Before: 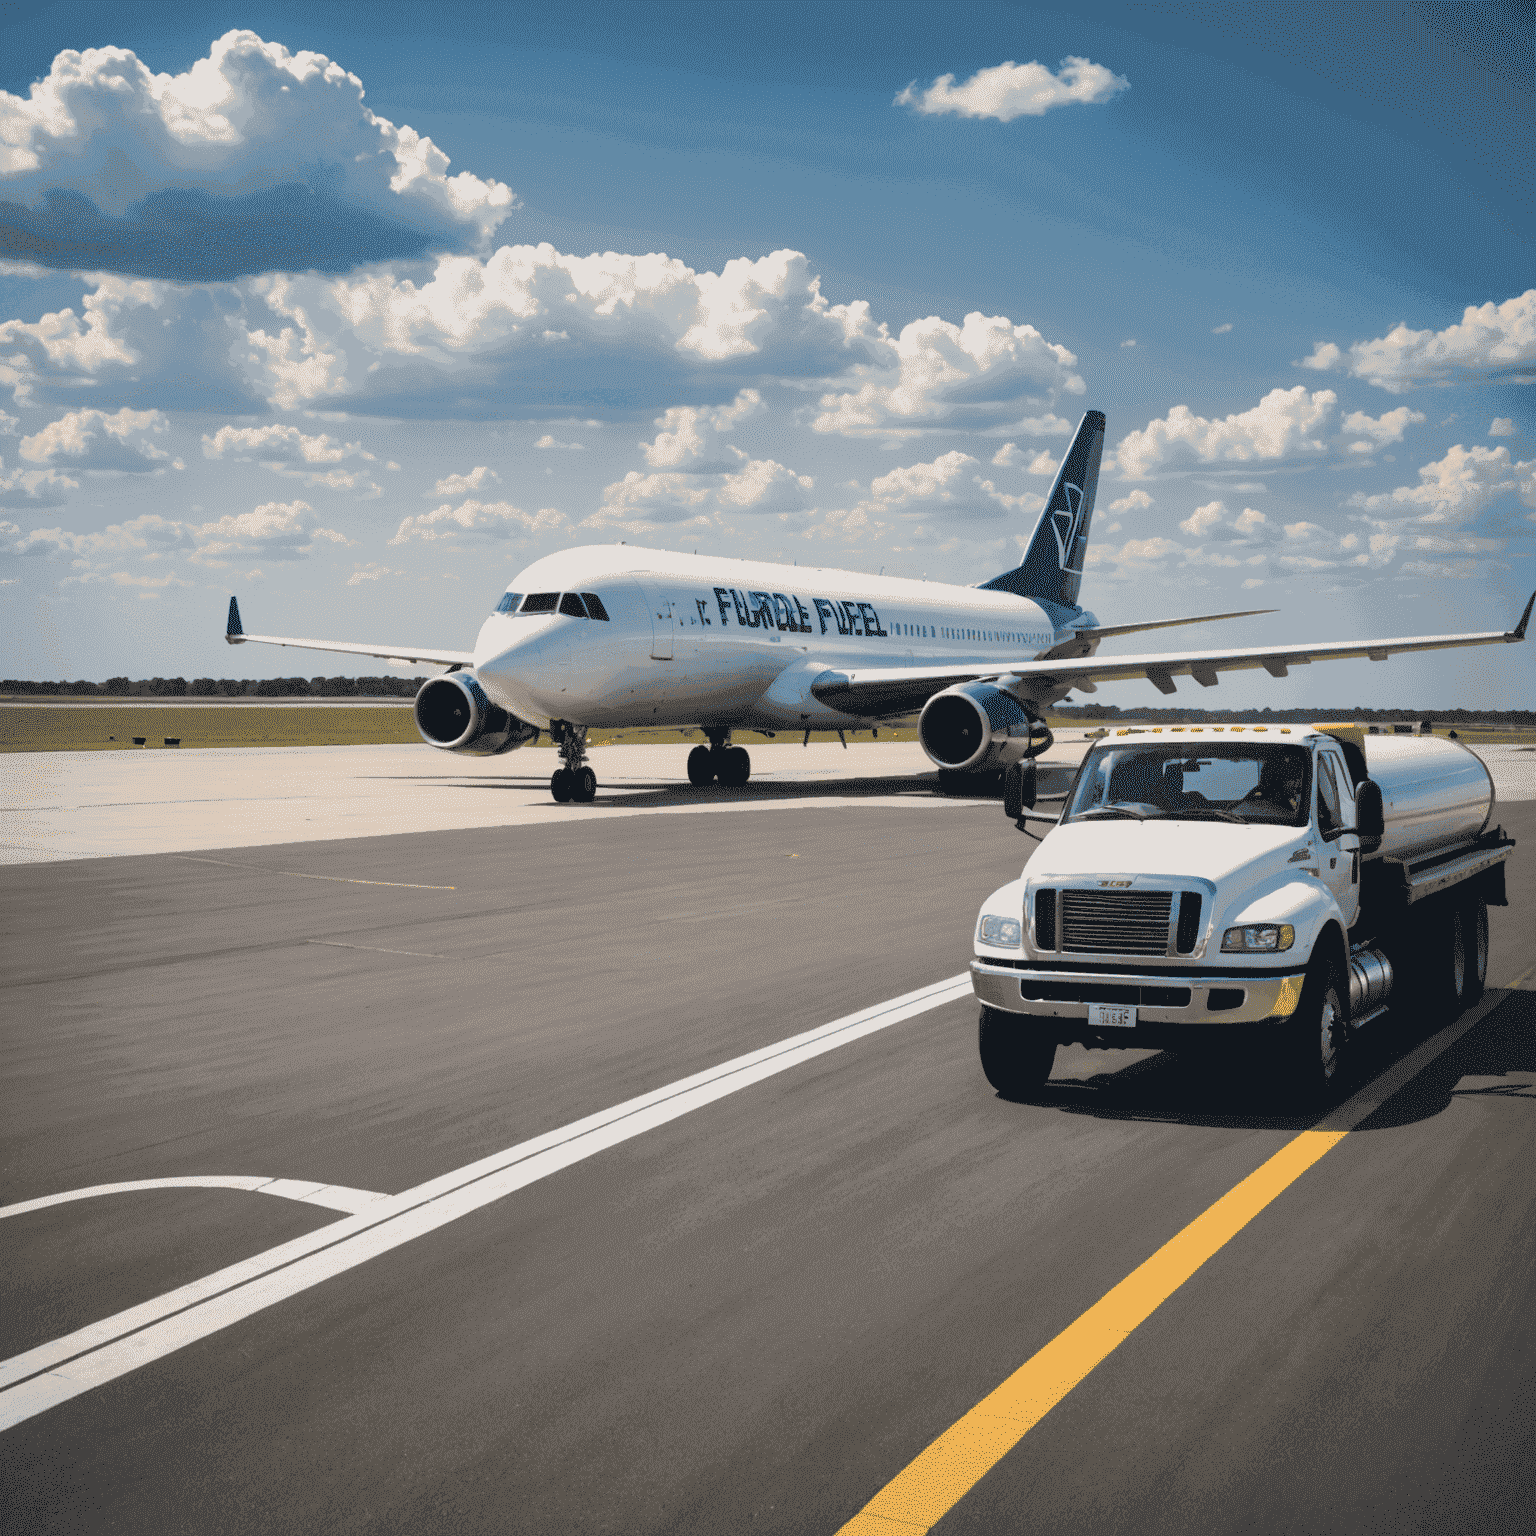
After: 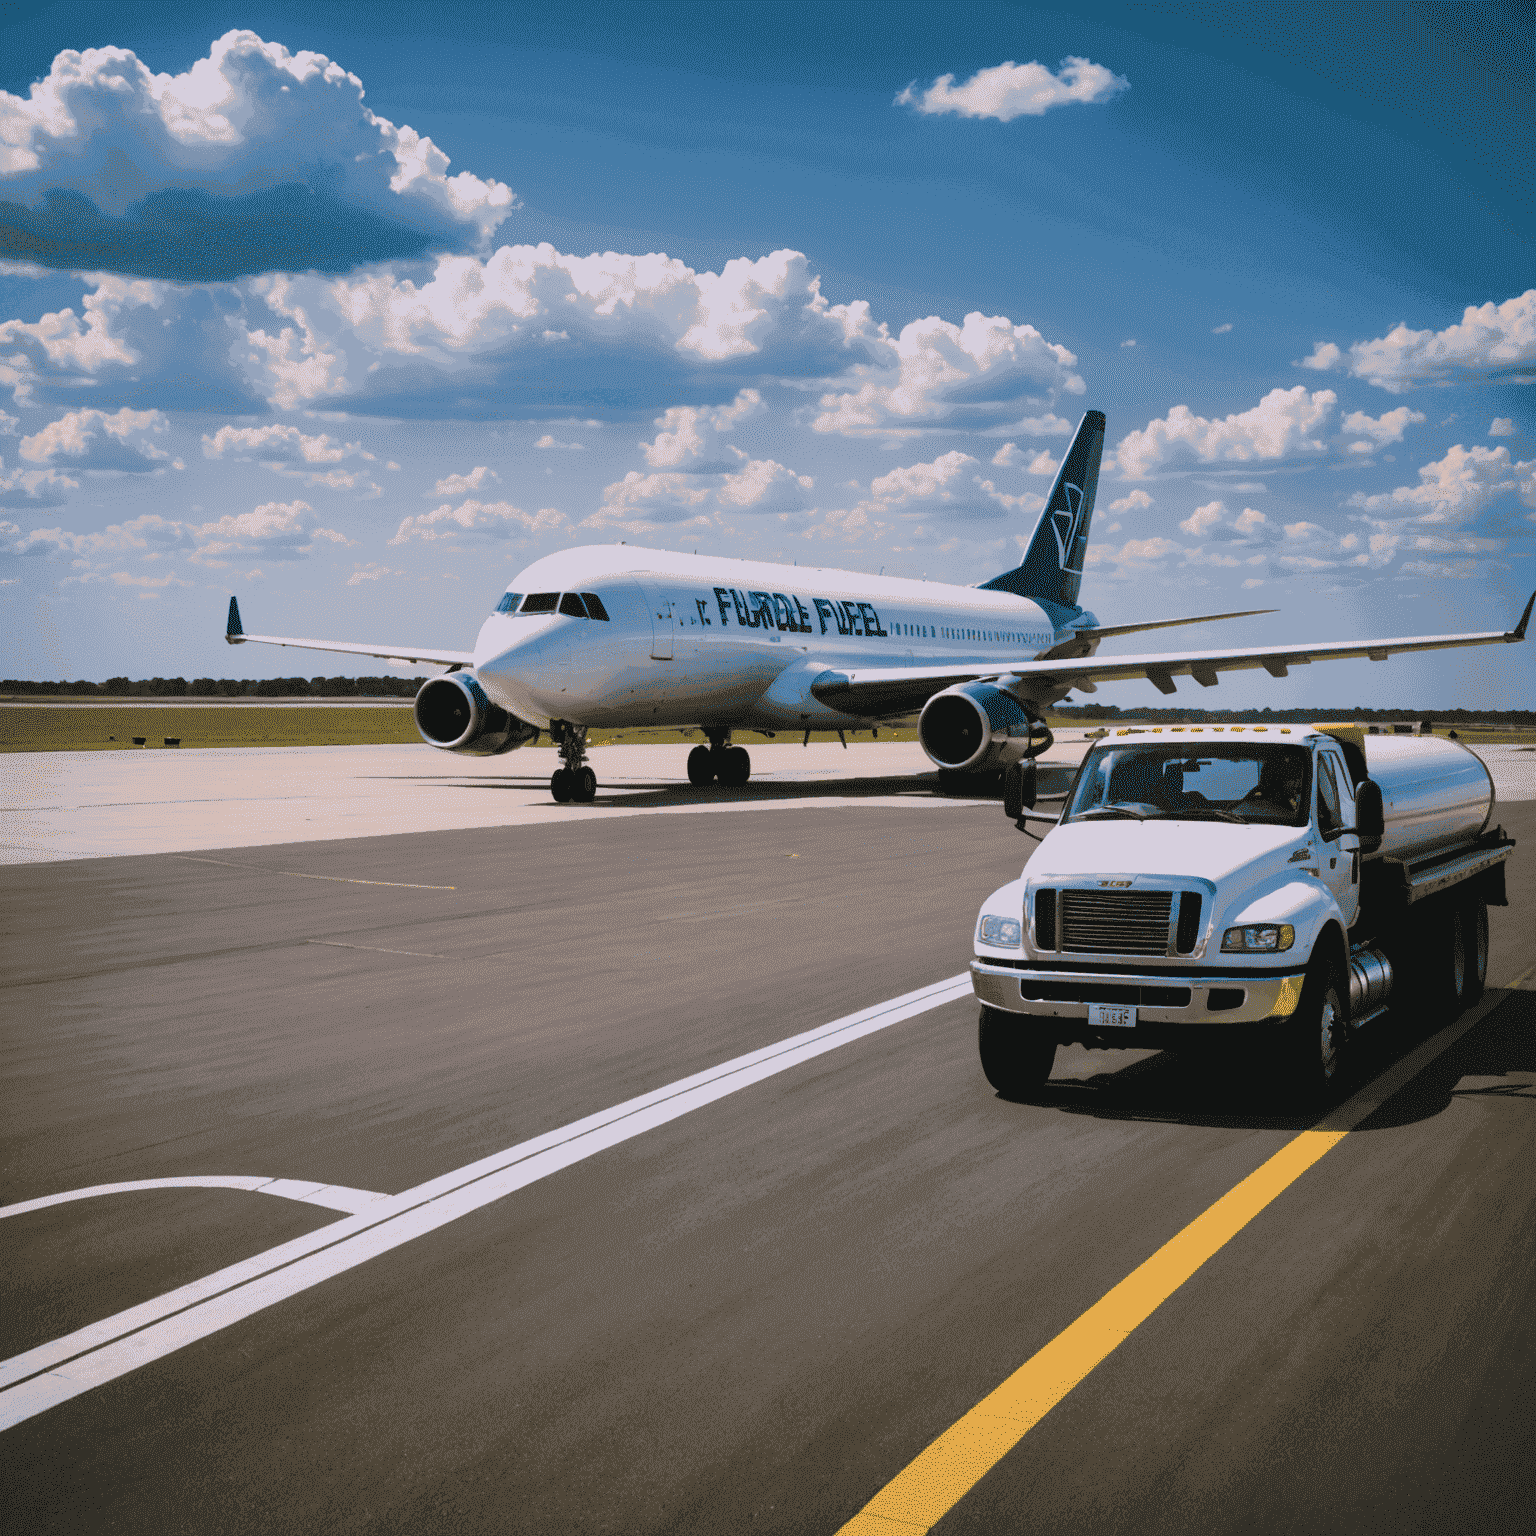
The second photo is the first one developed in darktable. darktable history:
filmic rgb: black relative exposure -16 EV, white relative exposure 2.93 EV, hardness 10.04, color science v6 (2022)
tone curve: curves: ch0 [(0, 0) (0.003, 0.047) (0.011, 0.047) (0.025, 0.047) (0.044, 0.049) (0.069, 0.051) (0.1, 0.062) (0.136, 0.086) (0.177, 0.125) (0.224, 0.178) (0.277, 0.246) (0.335, 0.324) (0.399, 0.407) (0.468, 0.48) (0.543, 0.57) (0.623, 0.675) (0.709, 0.772) (0.801, 0.876) (0.898, 0.963) (1, 1)], preserve colors none
velvia: on, module defaults
contrast brightness saturation: contrast 0.2, brightness 0.16, saturation 0.22
exposure: exposure -1 EV, compensate highlight preservation false
color calibration: illuminant as shot in camera, x 0.363, y 0.385, temperature 4528.04 K
color balance: mode lift, gamma, gain (sRGB), lift [1.04, 1, 1, 0.97], gamma [1.01, 1, 1, 0.97], gain [0.96, 1, 1, 0.97]
